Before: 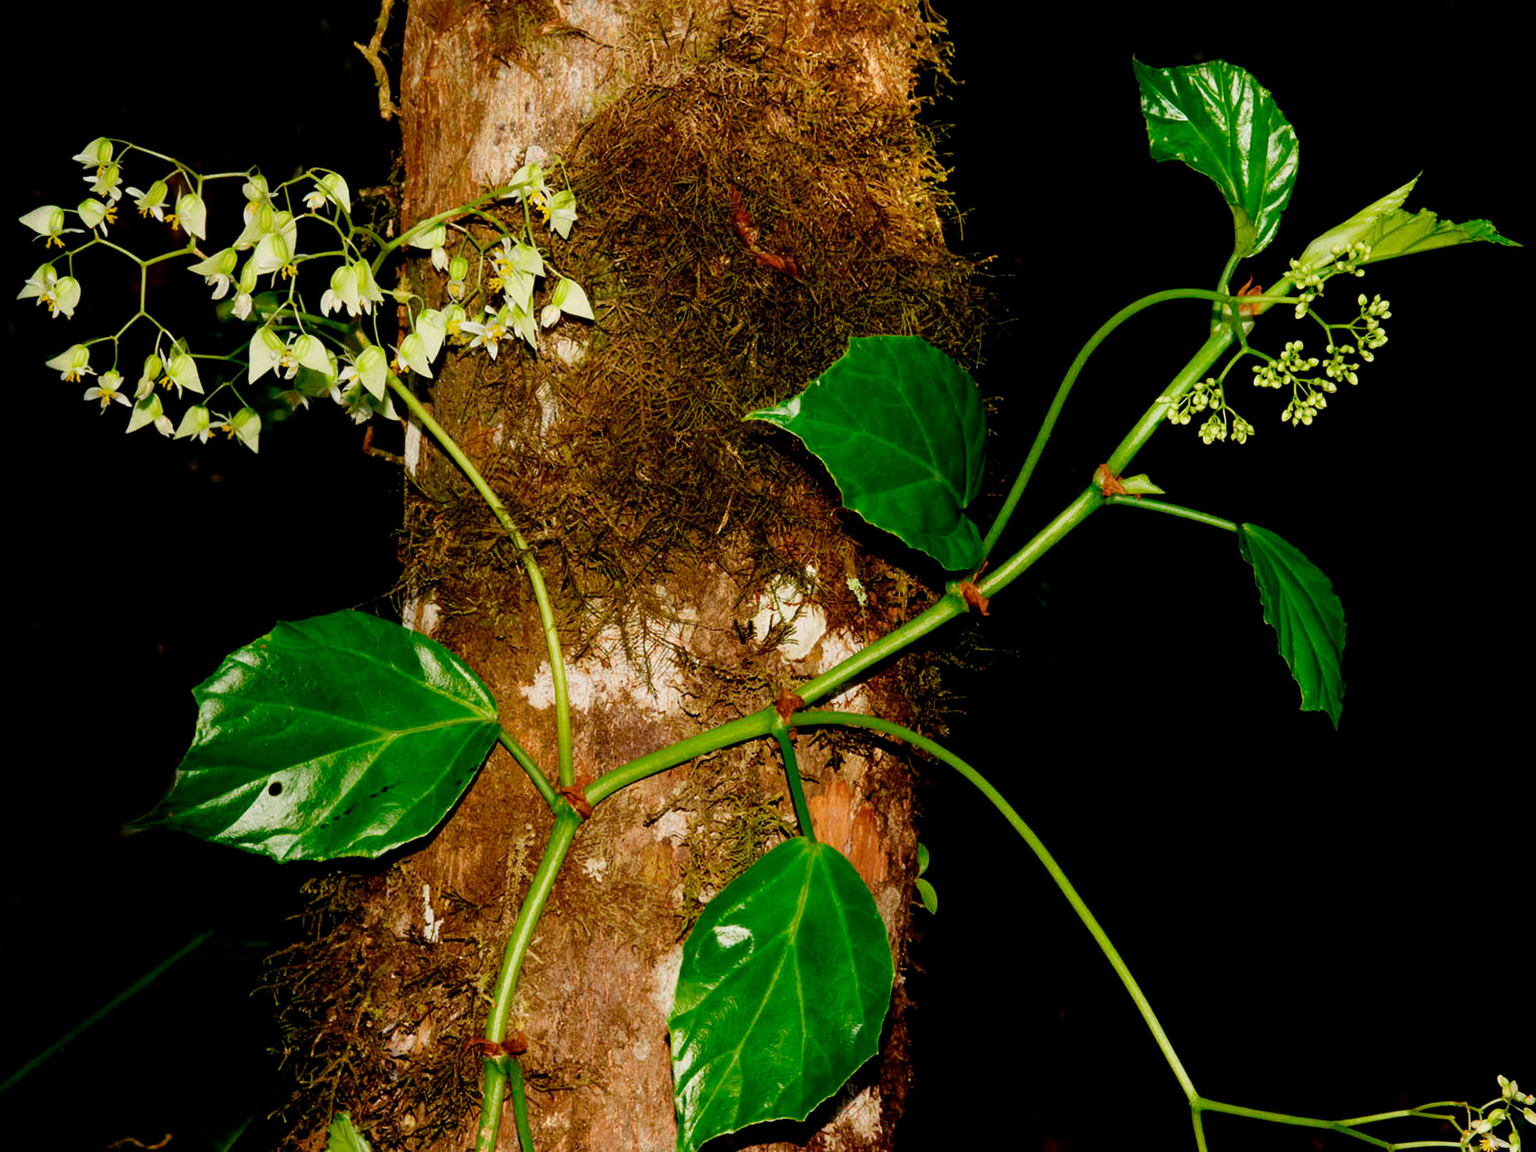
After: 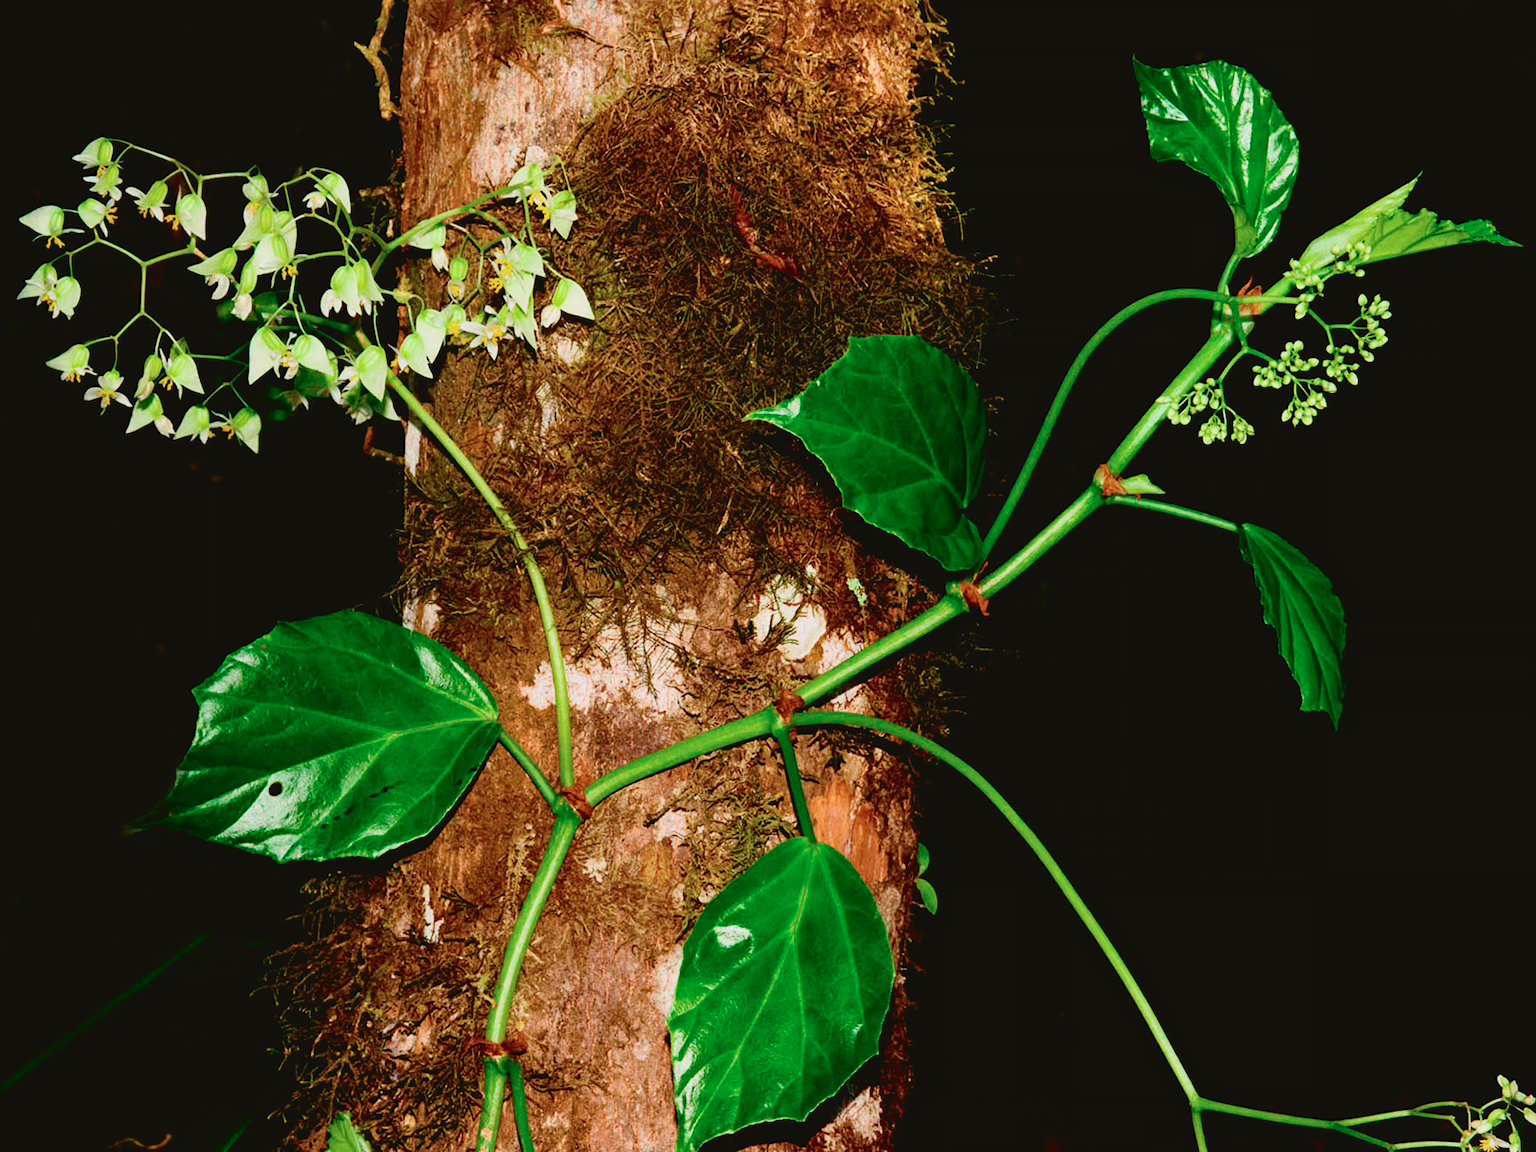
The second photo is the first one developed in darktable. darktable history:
haze removal: compatibility mode true, adaptive false
tone curve: curves: ch0 [(0, 0.049) (0.175, 0.178) (0.466, 0.498) (0.715, 0.767) (0.819, 0.851) (1, 0.961)]; ch1 [(0, 0) (0.437, 0.398) (0.476, 0.466) (0.505, 0.505) (0.534, 0.544) (0.595, 0.608) (0.641, 0.643) (1, 1)]; ch2 [(0, 0) (0.359, 0.379) (0.437, 0.44) (0.489, 0.495) (0.518, 0.537) (0.579, 0.579) (1, 1)], color space Lab, independent channels, preserve colors none
color calibration: illuminant as shot in camera, x 0.358, y 0.373, temperature 4628.91 K
